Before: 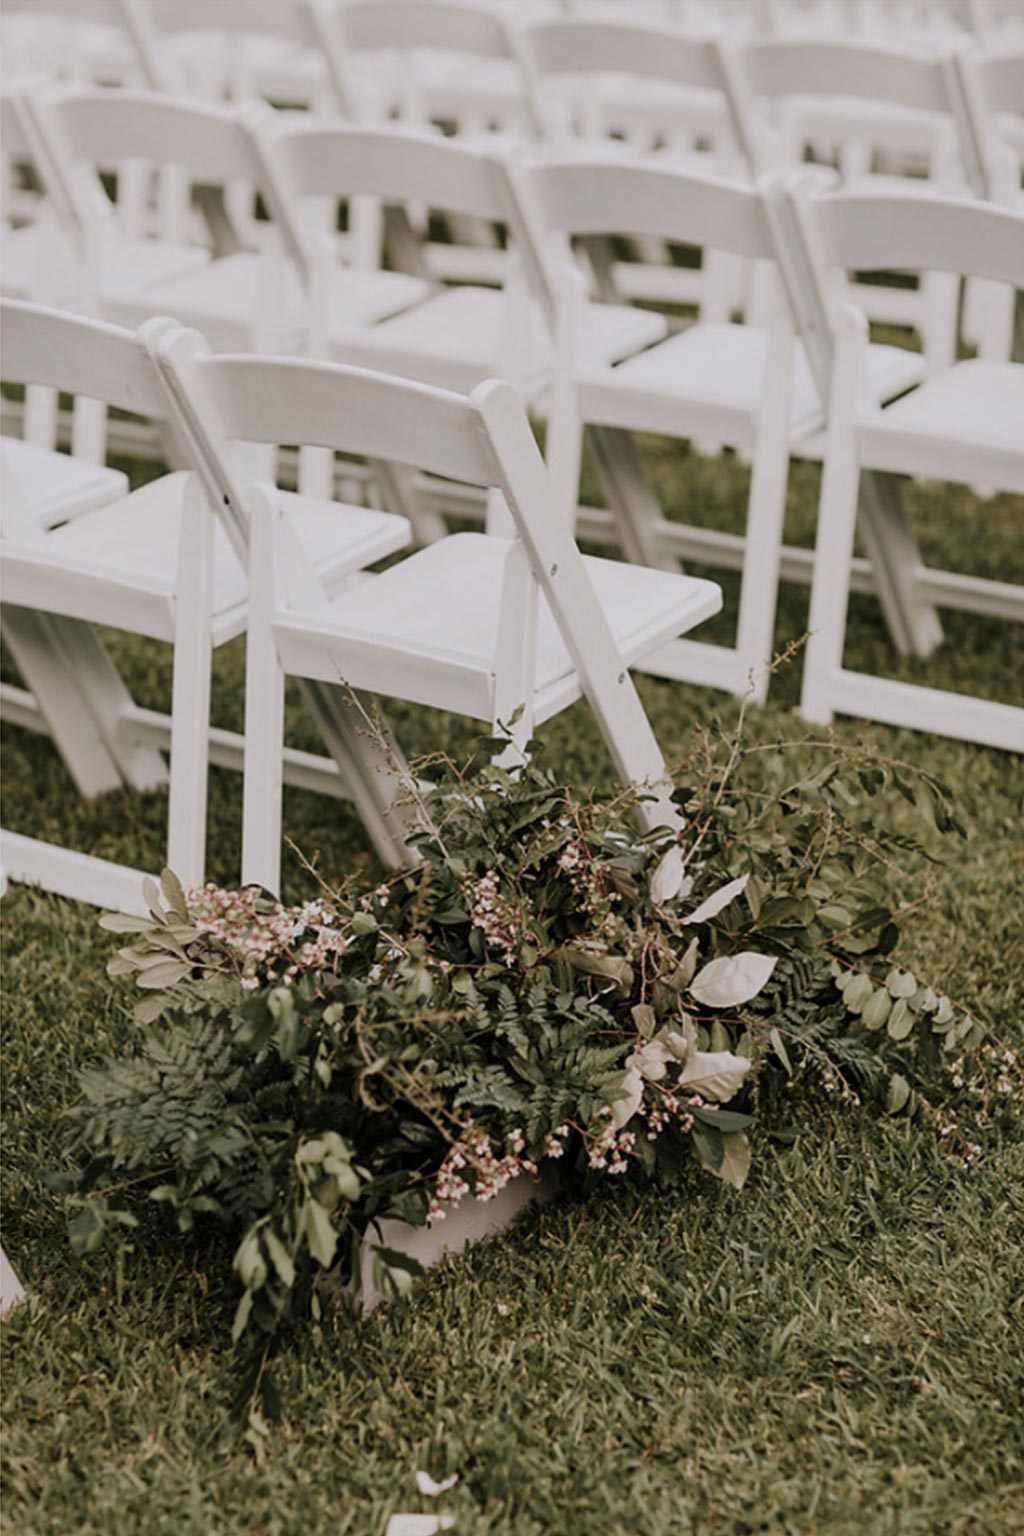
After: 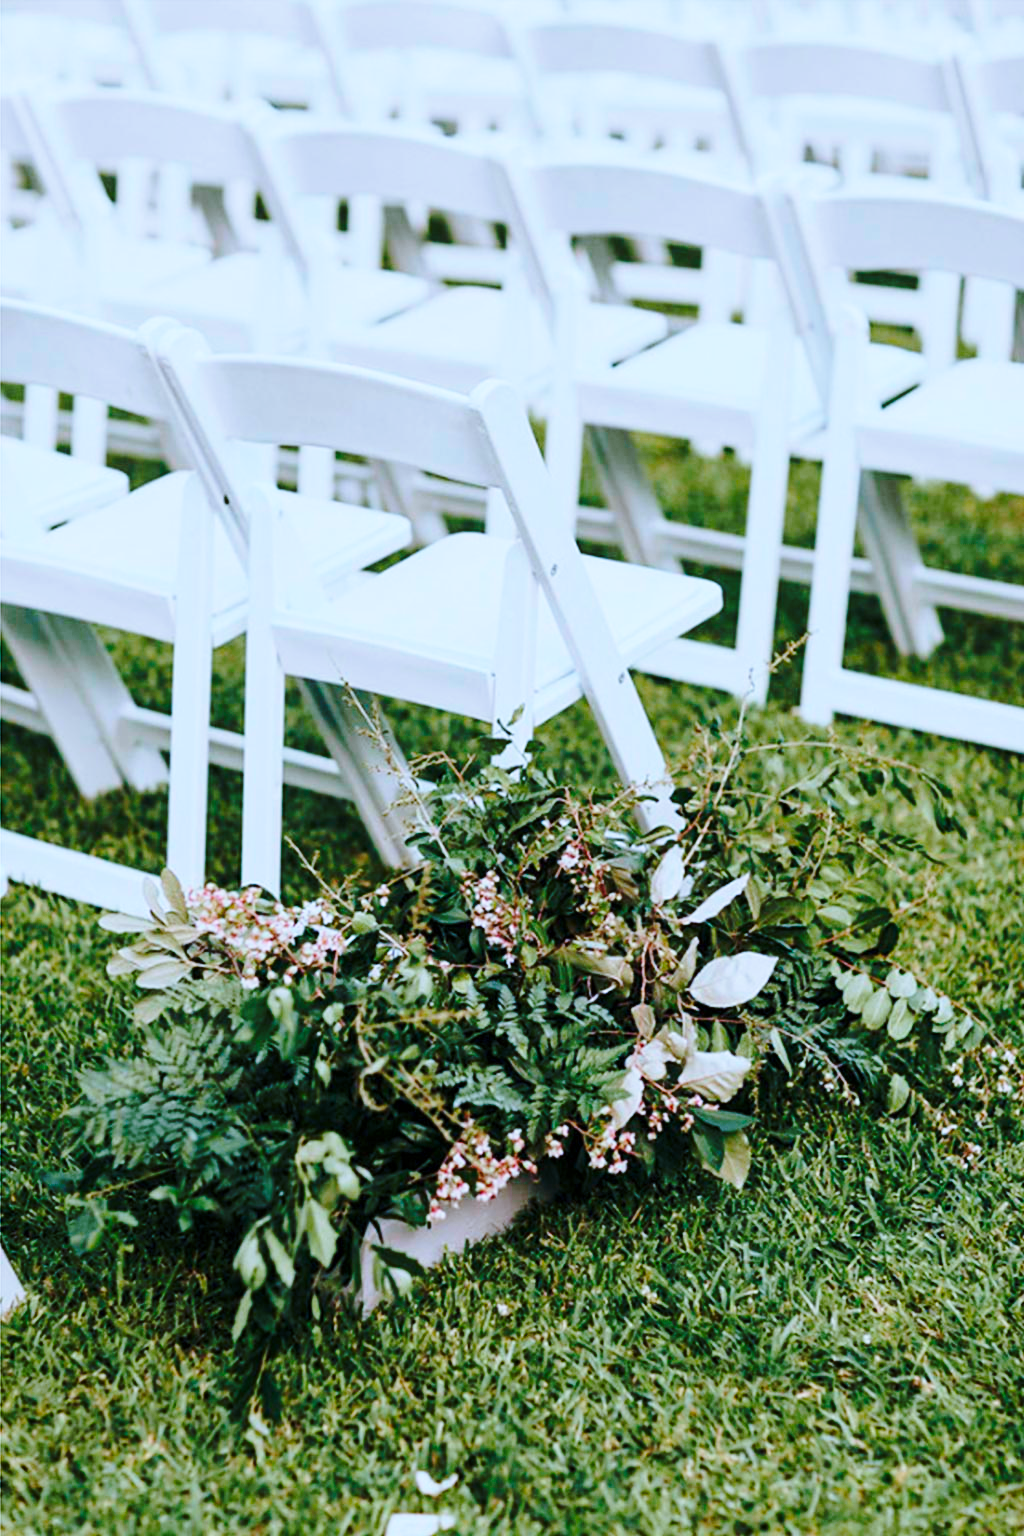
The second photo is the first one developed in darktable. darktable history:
base curve: curves: ch0 [(0, 0) (0.032, 0.037) (0.105, 0.228) (0.435, 0.76) (0.856, 0.983) (1, 1)], preserve colors none
color balance rgb: shadows lift › chroma 2.044%, shadows lift › hue 215.41°, perceptual saturation grading › global saturation 29.607%, global vibrance 50.171%
color calibration: illuminant custom, x 0.387, y 0.387, temperature 3836.96 K
